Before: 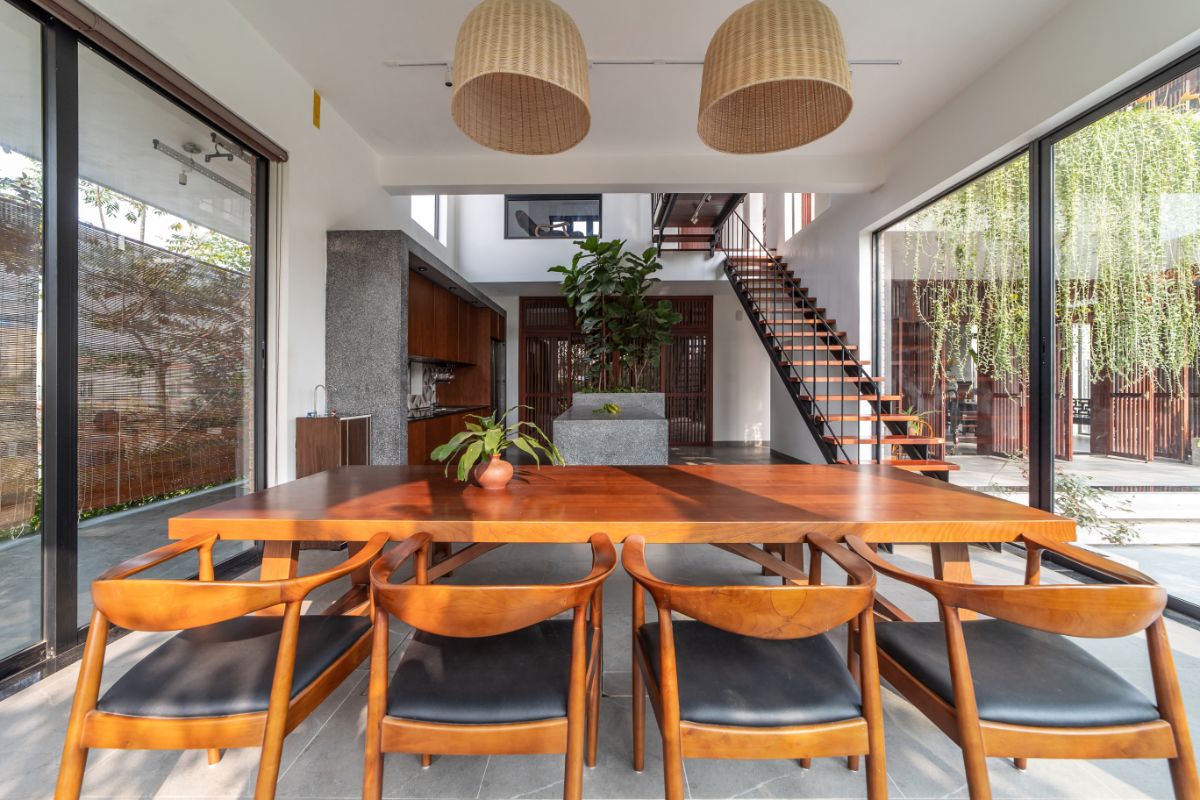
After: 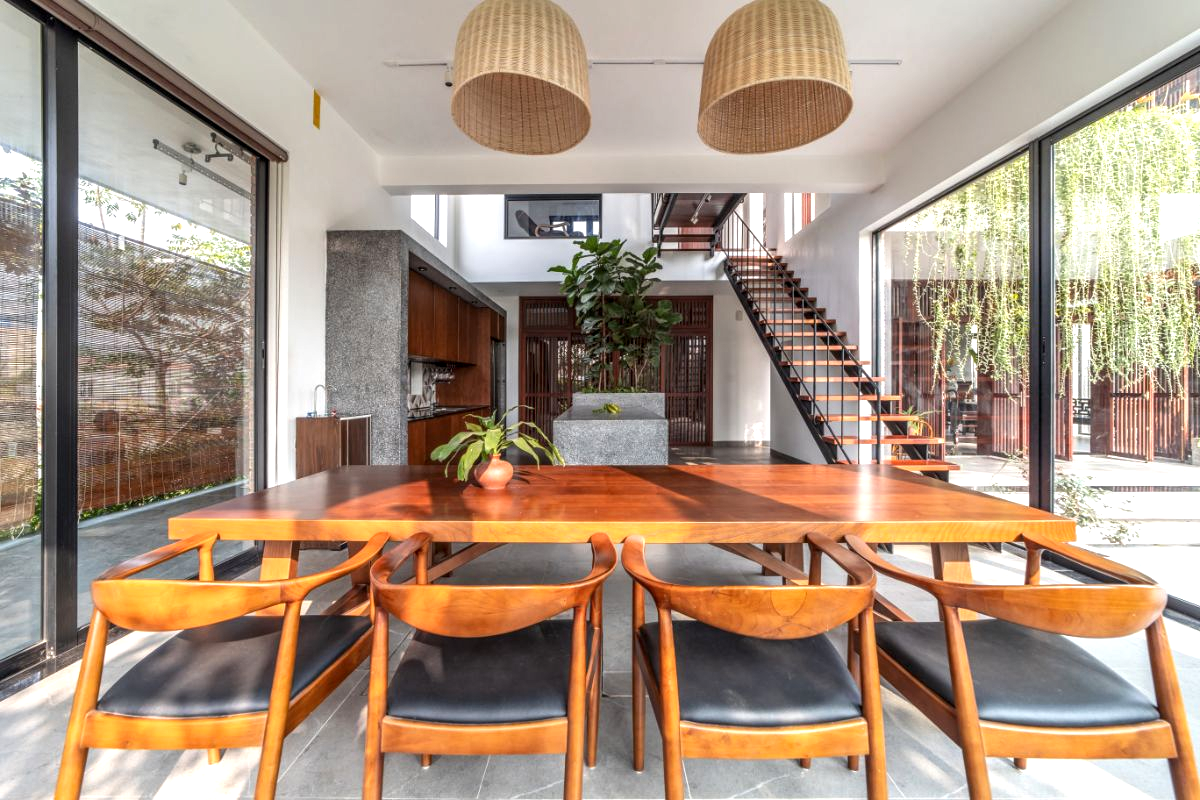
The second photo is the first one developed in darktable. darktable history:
local contrast: on, module defaults
exposure: exposure 0.507 EV, compensate highlight preservation false
white balance: red 1, blue 1
